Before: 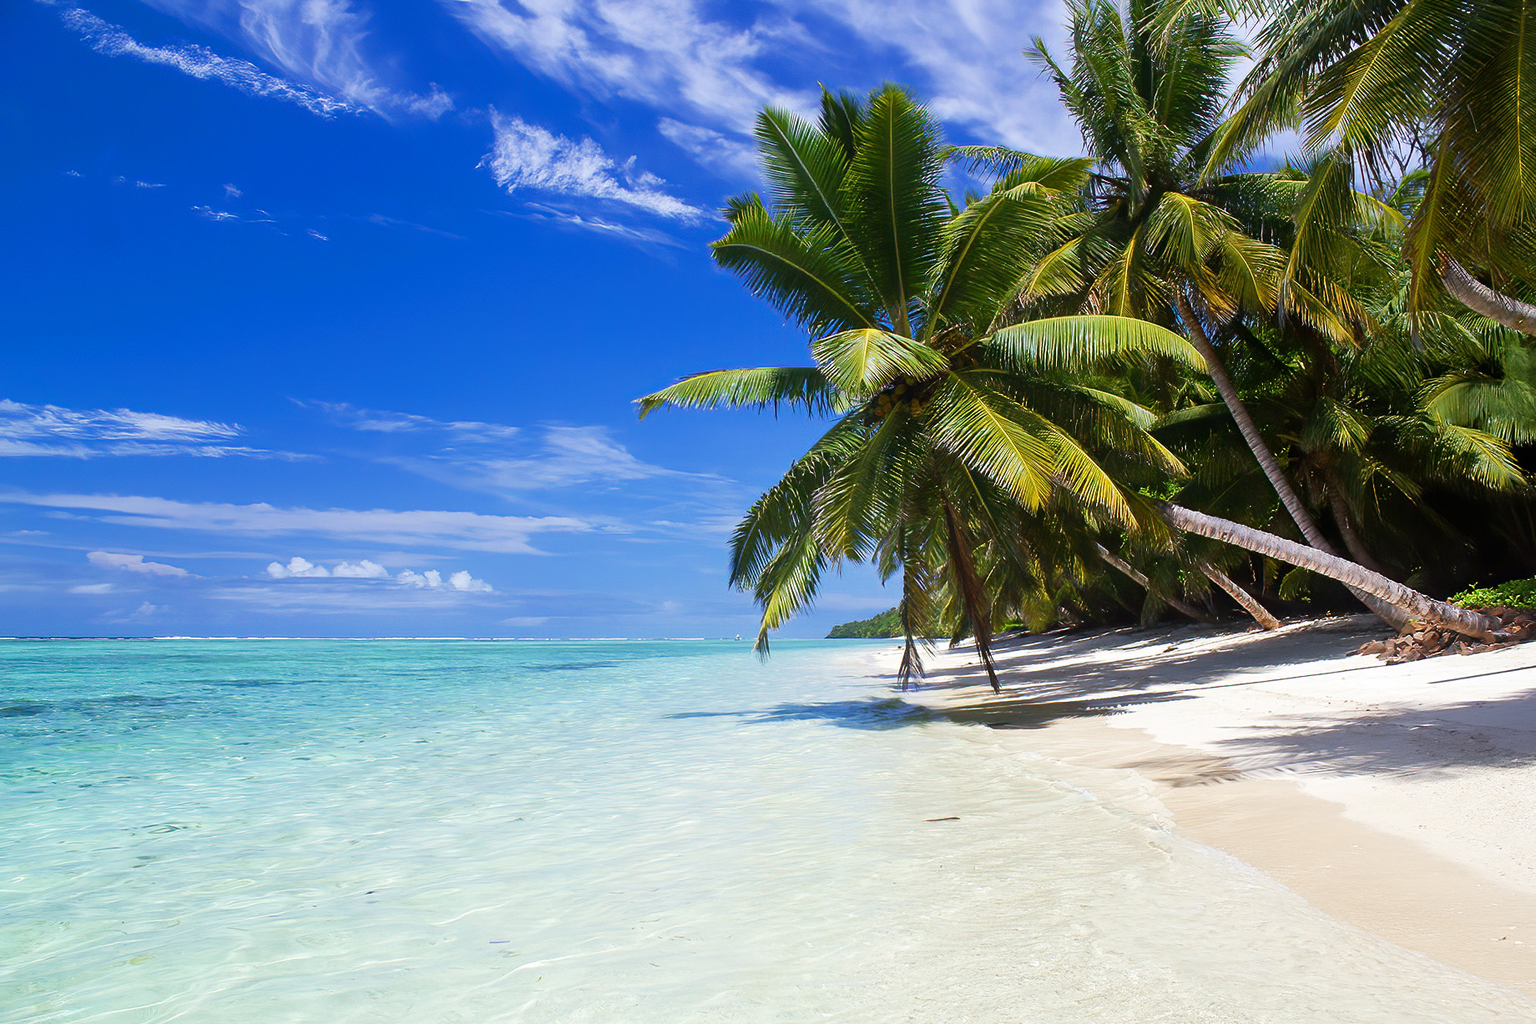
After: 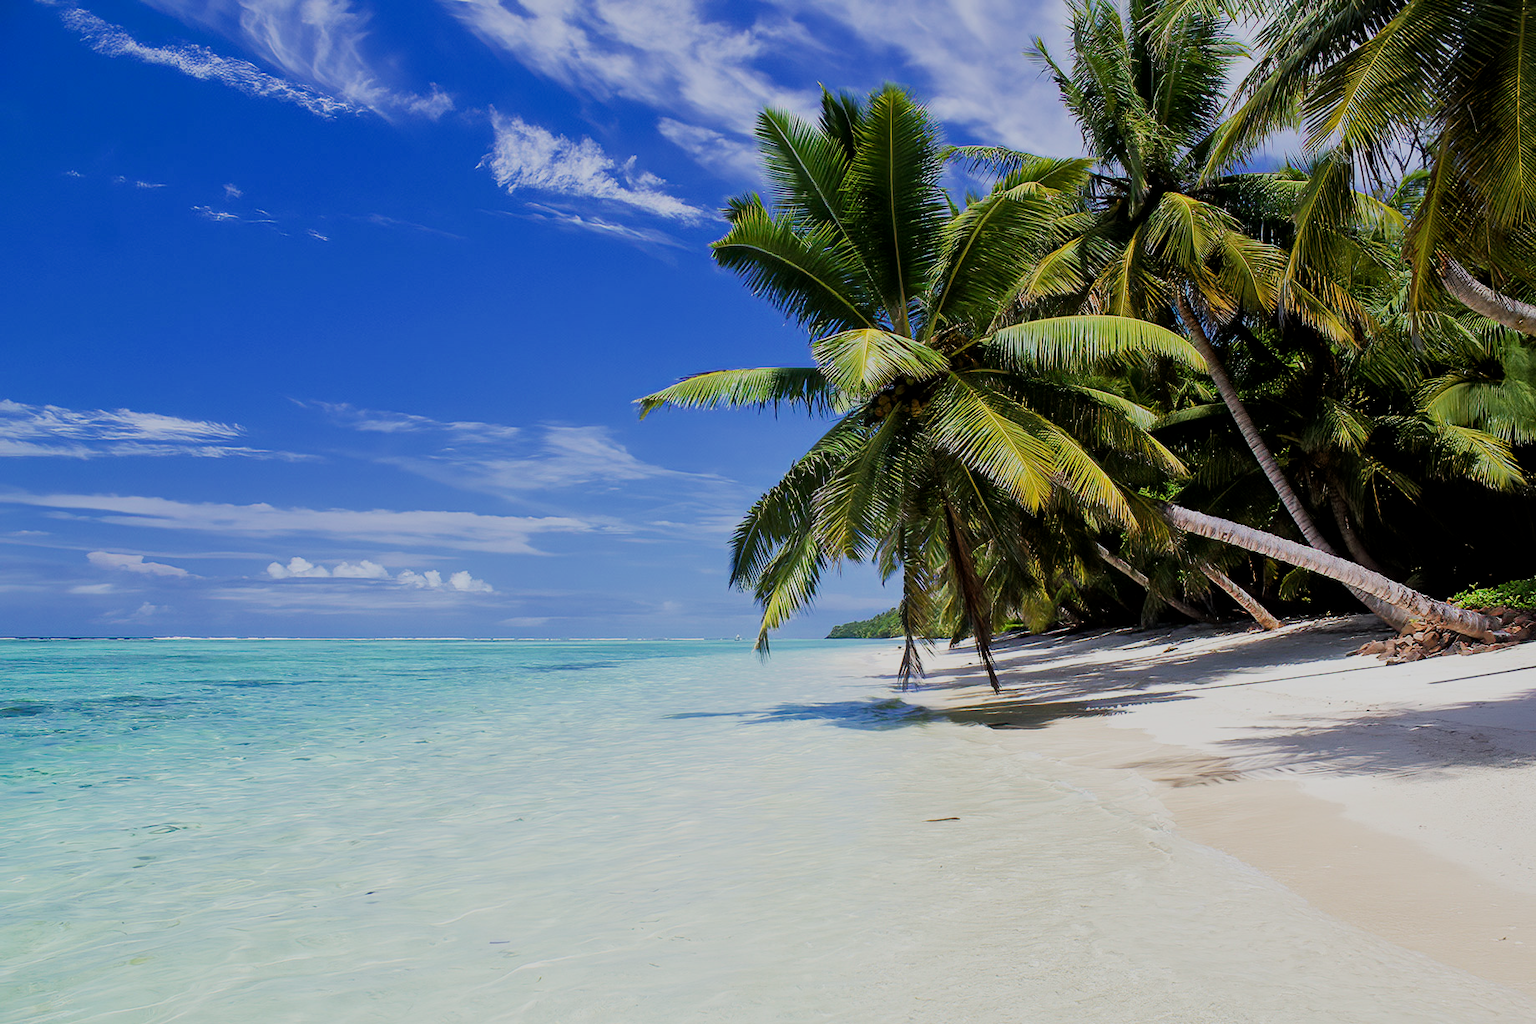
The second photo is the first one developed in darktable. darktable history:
filmic rgb: black relative exposure -6.9 EV, white relative exposure 5.61 EV, hardness 2.85
local contrast: mode bilateral grid, contrast 19, coarseness 50, detail 119%, midtone range 0.2
